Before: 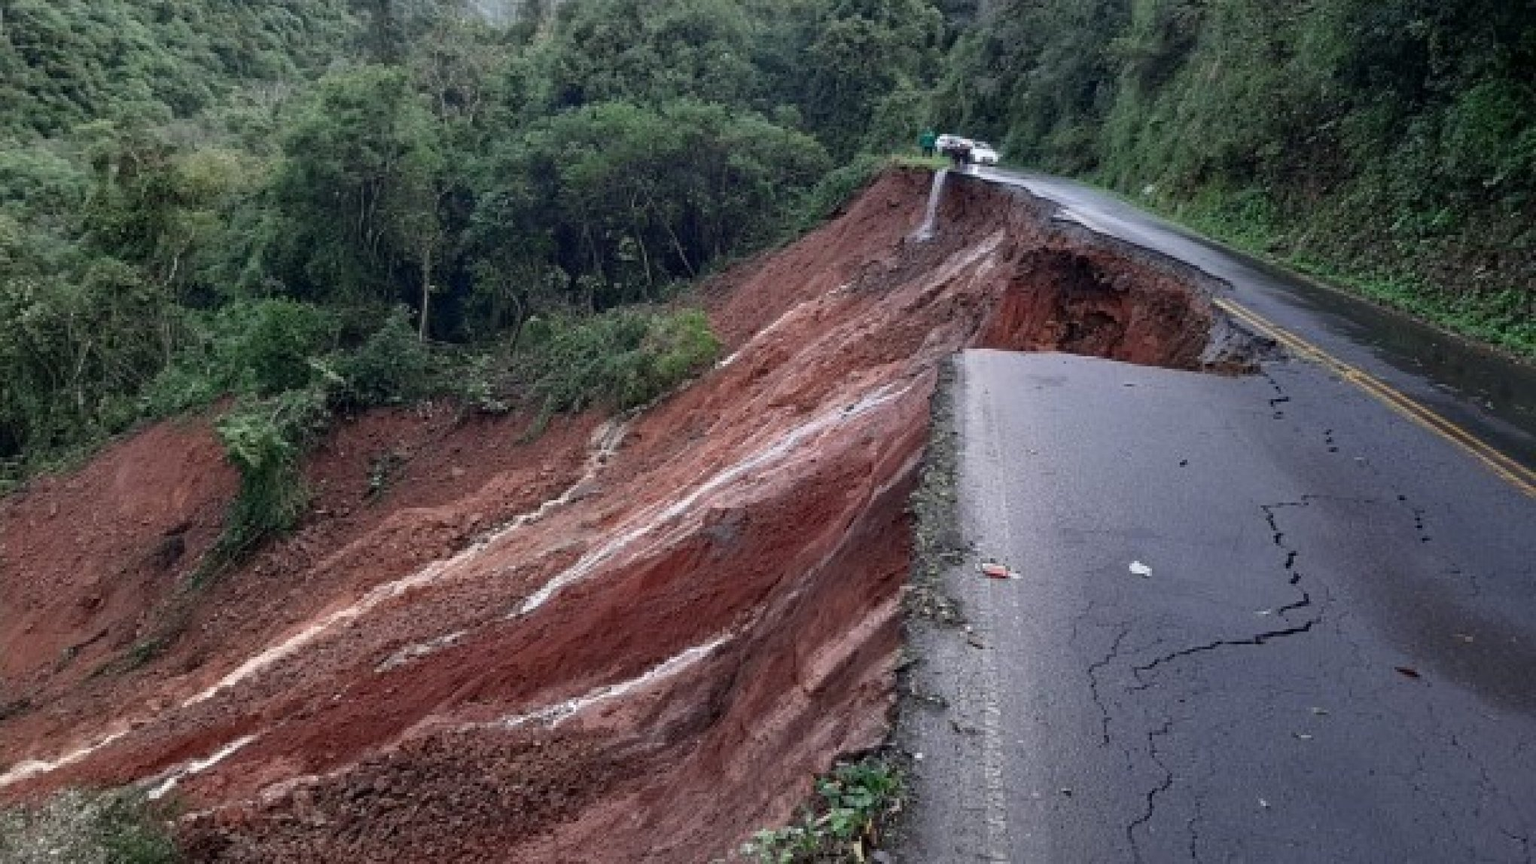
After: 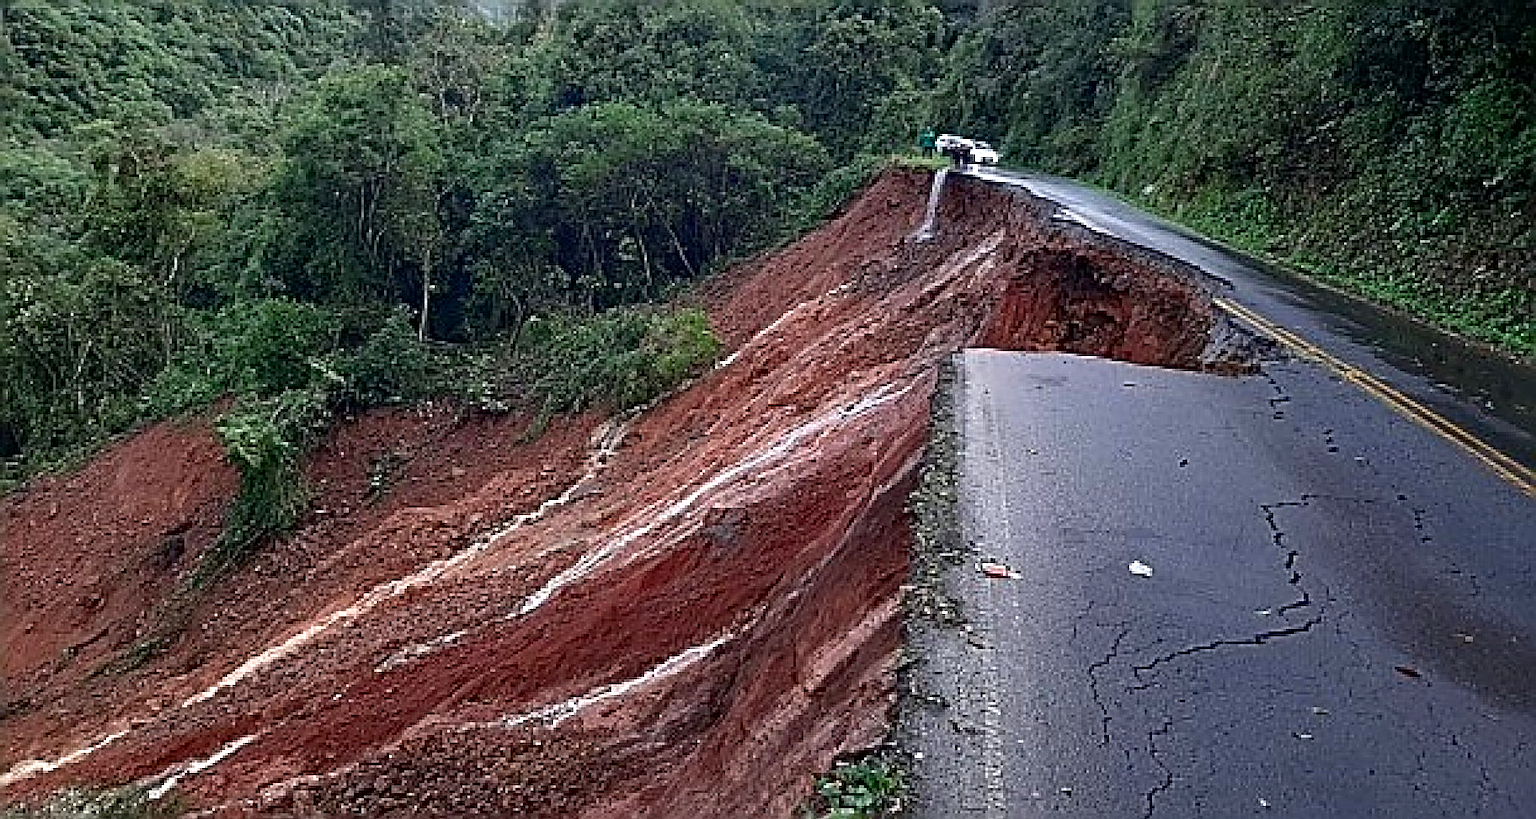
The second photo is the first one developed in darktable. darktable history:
contrast brightness saturation: contrast 0.04, saturation 0.16
sharpen: radius 3.158, amount 1.731
crop and rotate: top 0%, bottom 5.097%
haze removal: compatibility mode true, adaptive false
exposure: compensate highlight preservation false
